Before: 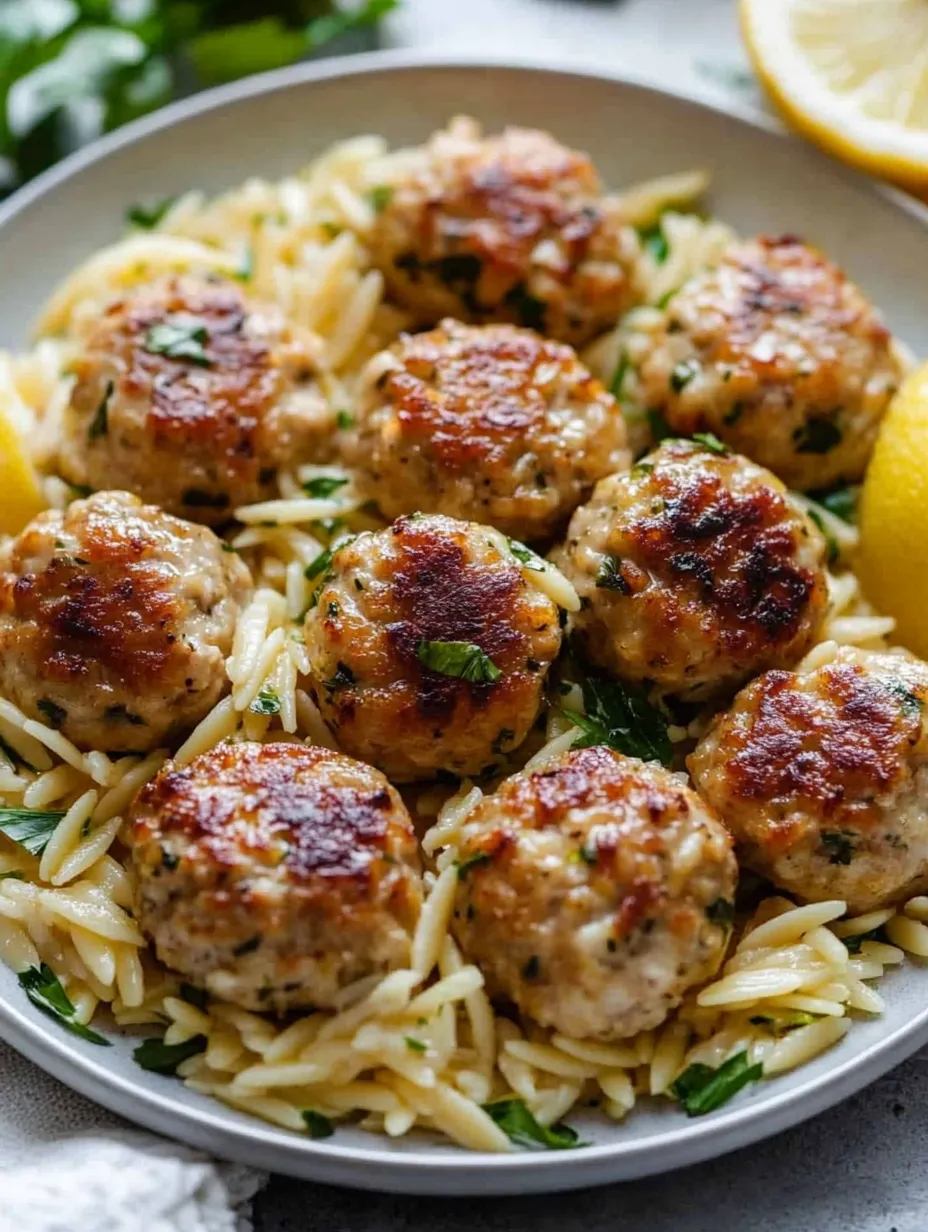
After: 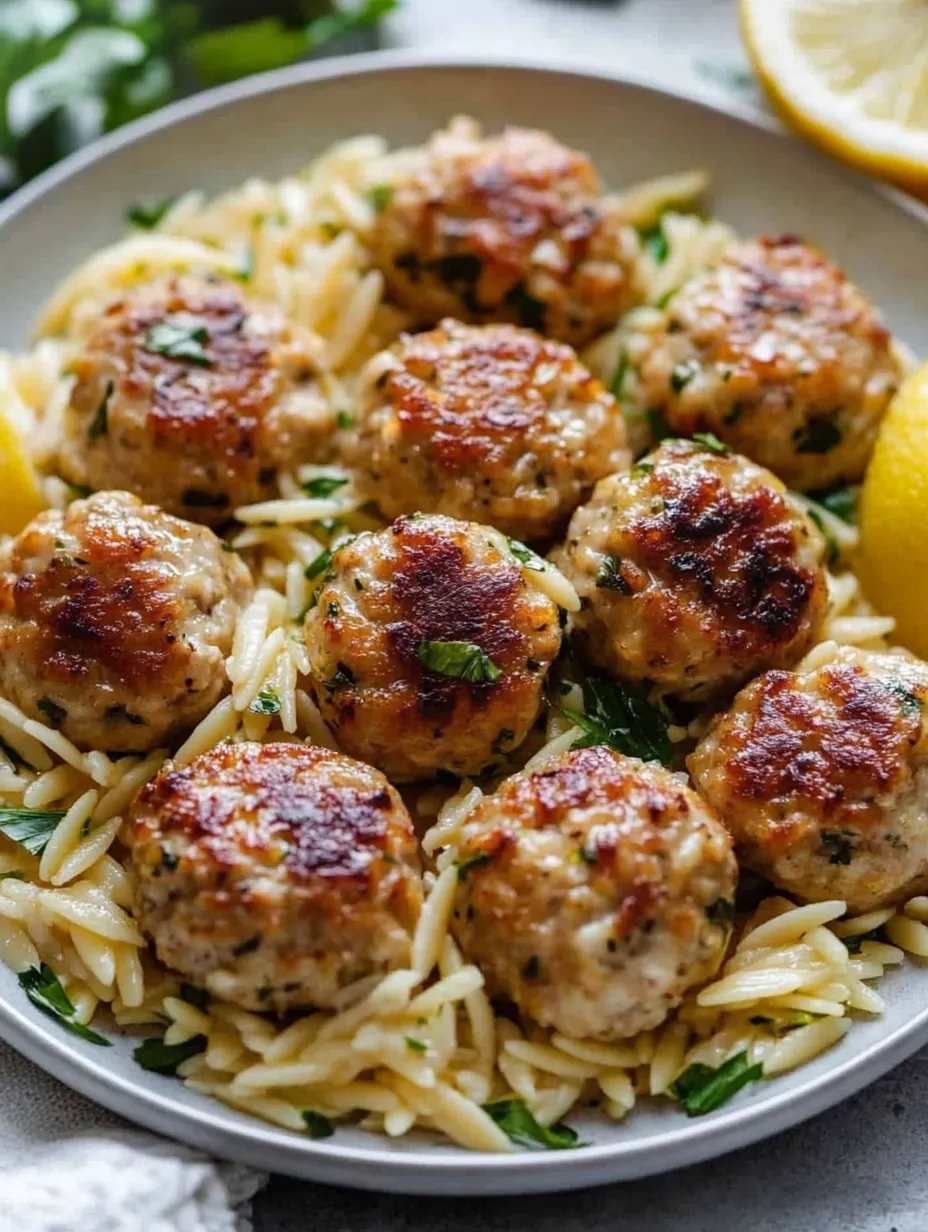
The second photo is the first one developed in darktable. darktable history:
vignetting: fall-off start 100%, brightness 0.05, saturation 0
shadows and highlights: soften with gaussian
